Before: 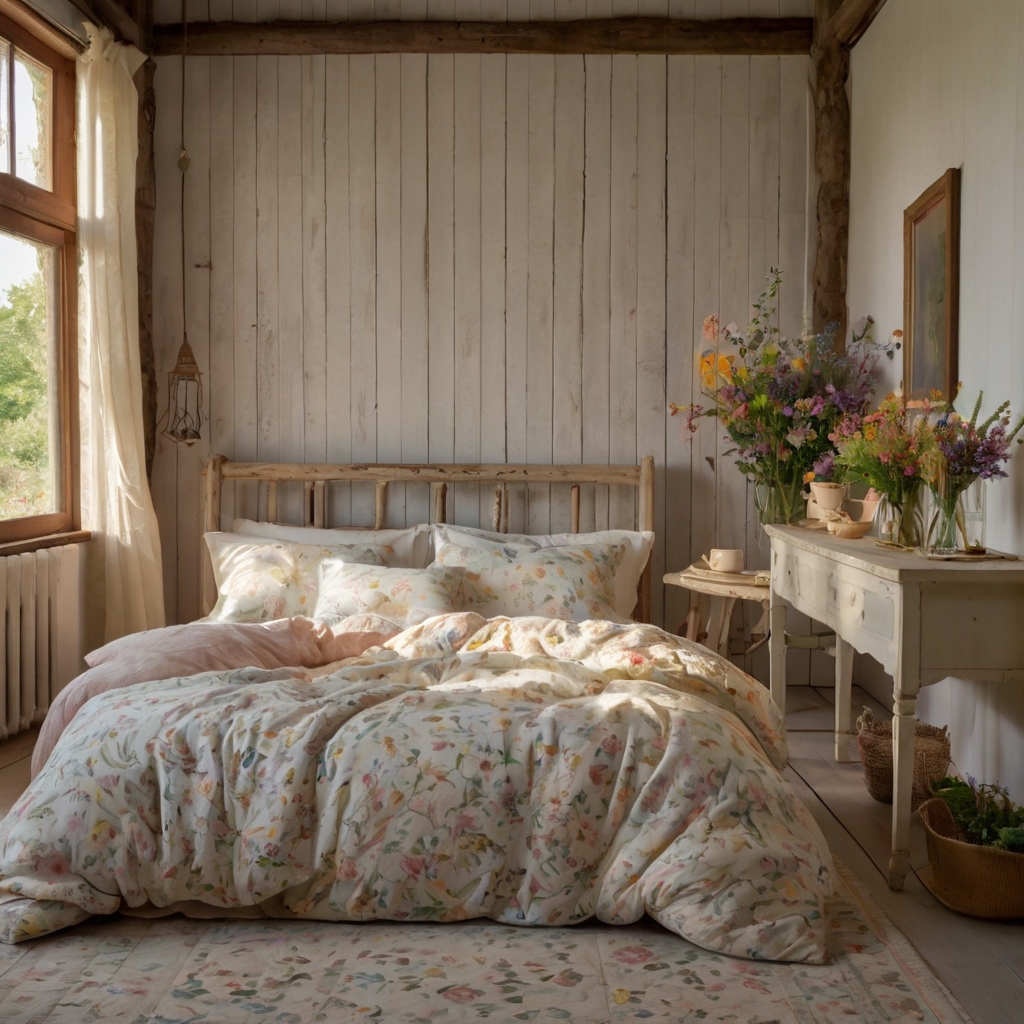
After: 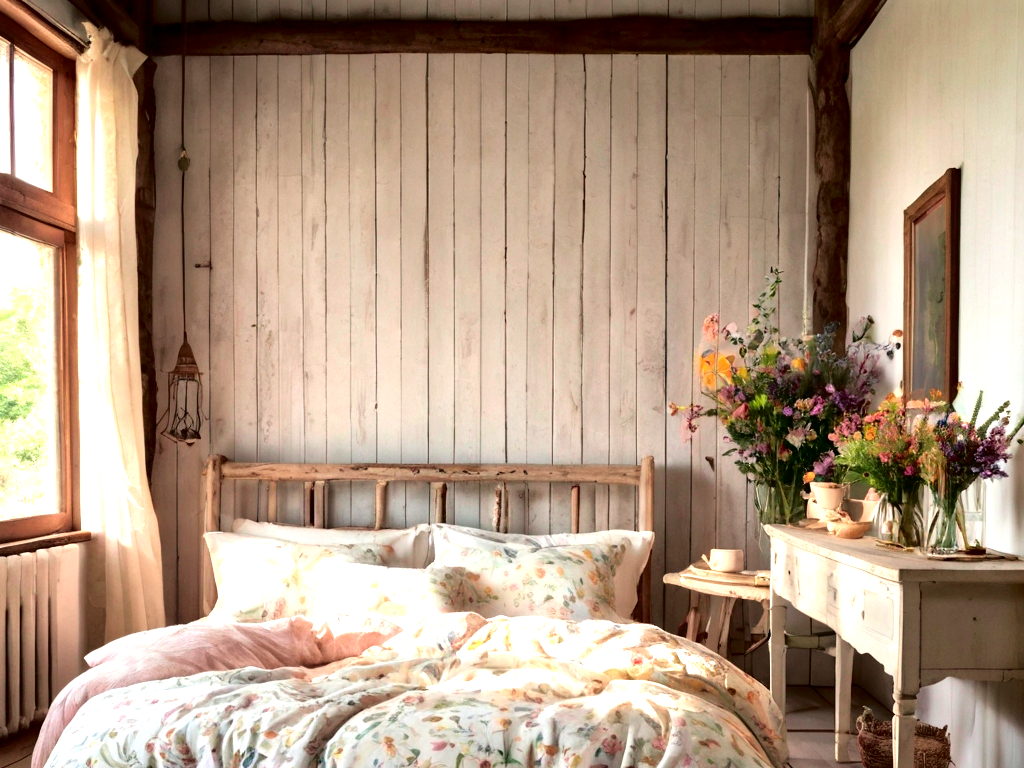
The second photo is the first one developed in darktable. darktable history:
tone curve: curves: ch0 [(0, 0) (0.126, 0.061) (0.362, 0.382) (0.498, 0.498) (0.706, 0.712) (1, 1)]; ch1 [(0, 0) (0.5, 0.497) (0.55, 0.578) (1, 1)]; ch2 [(0, 0) (0.44, 0.424) (0.489, 0.486) (0.537, 0.538) (1, 1)], color space Lab, independent channels, preserve colors none
tone equalizer: -8 EV -1.08 EV, -7 EV -1.01 EV, -6 EV -0.867 EV, -5 EV -0.578 EV, -3 EV 0.578 EV, -2 EV 0.867 EV, -1 EV 1.01 EV, +0 EV 1.08 EV, edges refinement/feathering 500, mask exposure compensation -1.57 EV, preserve details no
exposure: black level correction 0.001, exposure 0.5 EV, compensate exposure bias true, compensate highlight preservation false
crop: bottom 24.988%
